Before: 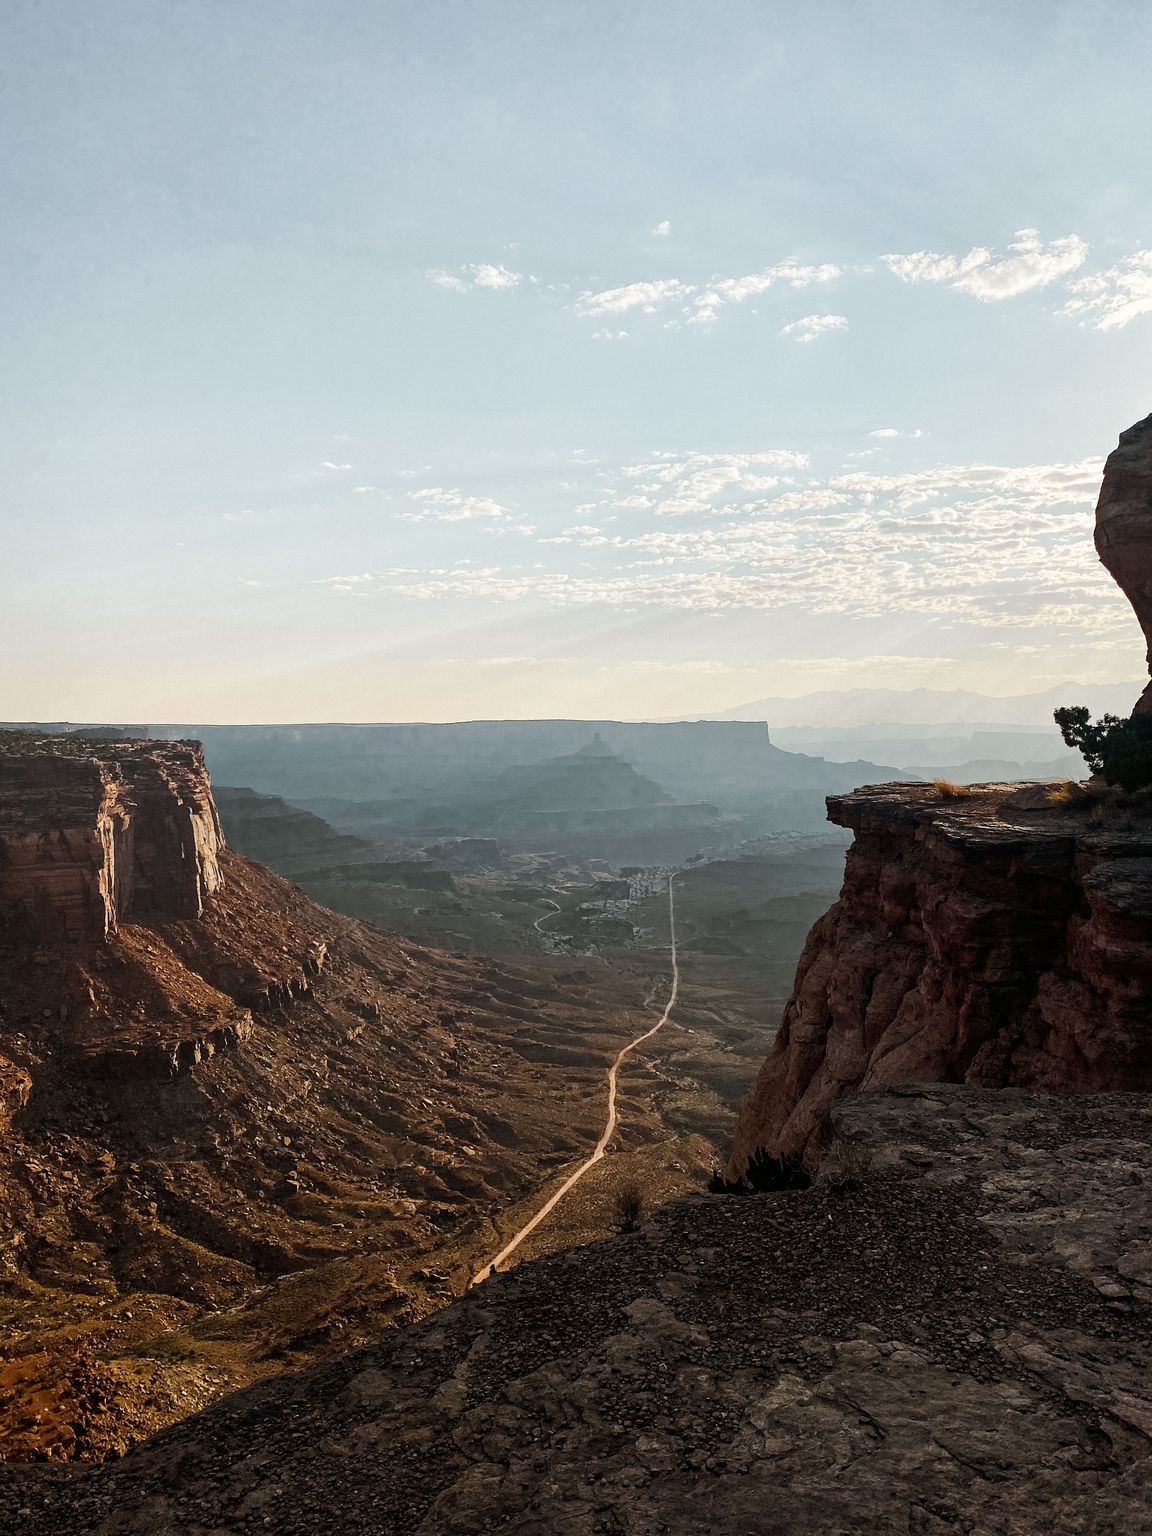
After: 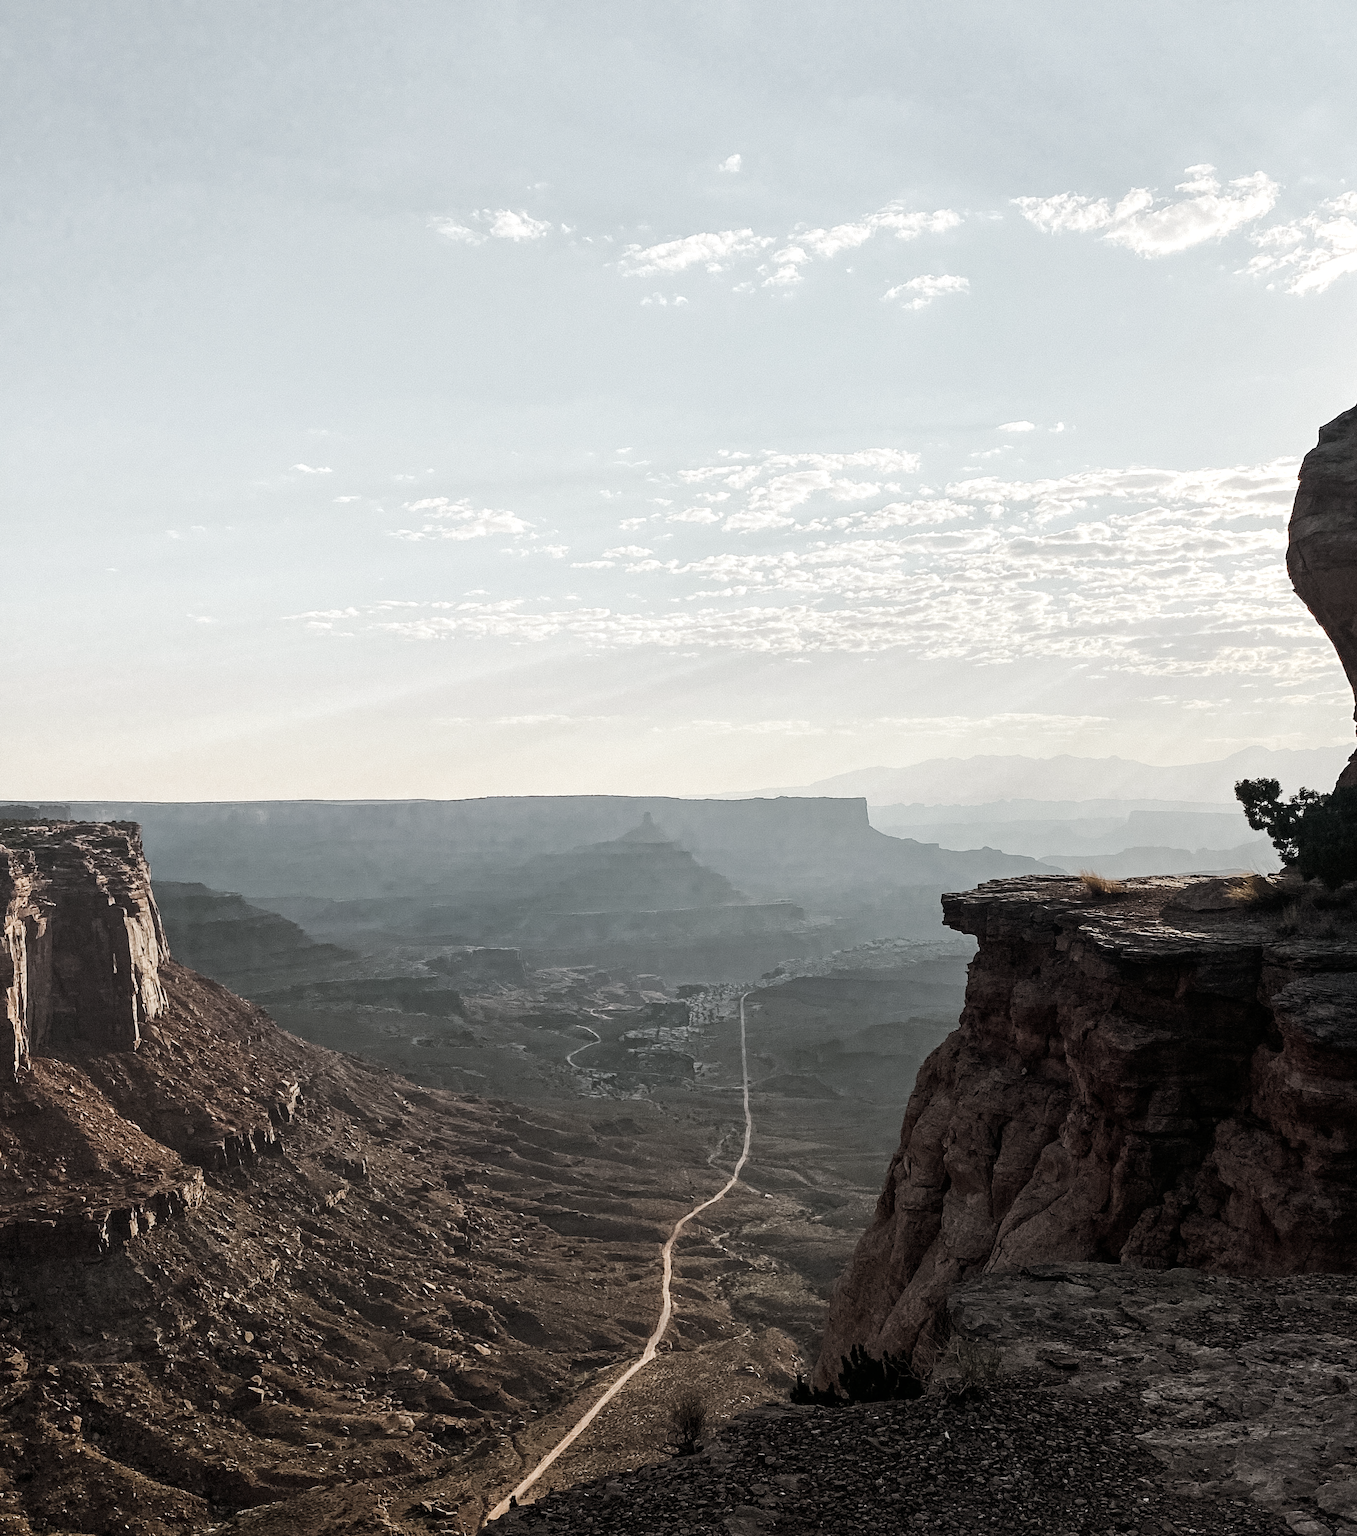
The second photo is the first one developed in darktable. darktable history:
crop: left 8.155%, top 6.611%, bottom 15.385%
exposure: exposure 0.127 EV, compensate highlight preservation false
color correction: saturation 0.5
